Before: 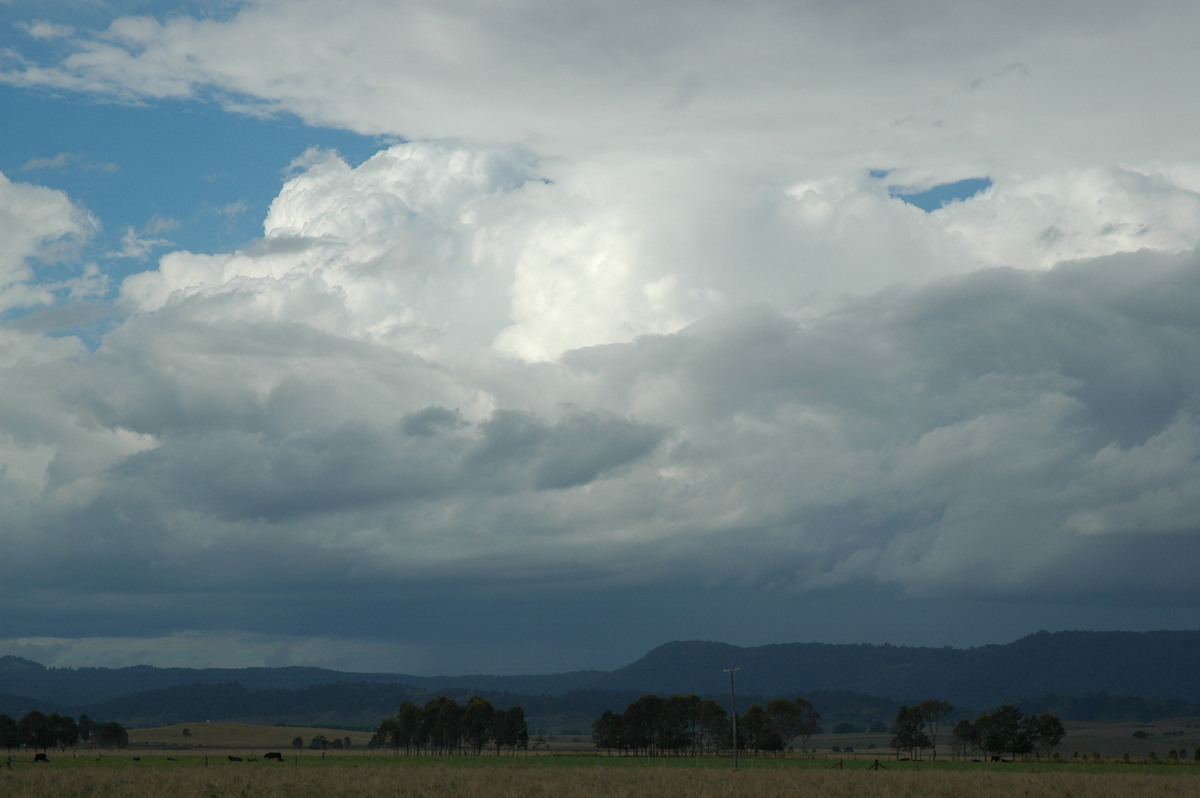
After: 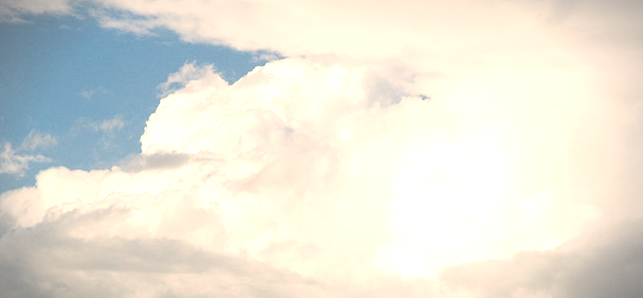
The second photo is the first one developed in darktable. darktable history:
color correction: highlights a* 10.33, highlights b* 14.83, shadows a* -9.81, shadows b* -15.01
exposure: black level correction 0.005, exposure 0.412 EV, compensate highlight preservation false
crop: left 10.318%, top 10.566%, right 36.057%, bottom 52.053%
tone curve: curves: ch0 [(0, 0) (0.037, 0.025) (0.131, 0.093) (0.275, 0.256) (0.497, 0.51) (0.617, 0.643) (0.704, 0.732) (0.813, 0.832) (0.911, 0.925) (0.997, 0.995)]; ch1 [(0, 0) (0.301, 0.3) (0.444, 0.45) (0.493, 0.495) (0.507, 0.503) (0.534, 0.533) (0.582, 0.58) (0.658, 0.693) (0.746, 0.77) (1, 1)]; ch2 [(0, 0) (0.246, 0.233) (0.36, 0.352) (0.415, 0.418) (0.476, 0.492) (0.502, 0.504) (0.525, 0.518) (0.539, 0.544) (0.586, 0.602) (0.634, 0.651) (0.706, 0.727) (0.853, 0.852) (1, 0.951)], preserve colors none
vignetting: fall-off start 90.45%, fall-off radius 39.03%, width/height ratio 1.225, shape 1.3
color balance rgb: power › hue 313.62°, linear chroma grading › global chroma 15.646%, perceptual saturation grading › global saturation -31.63%, perceptual brilliance grading › global brilliance 14.738%, perceptual brilliance grading › shadows -35.274%, global vibrance 11.117%
